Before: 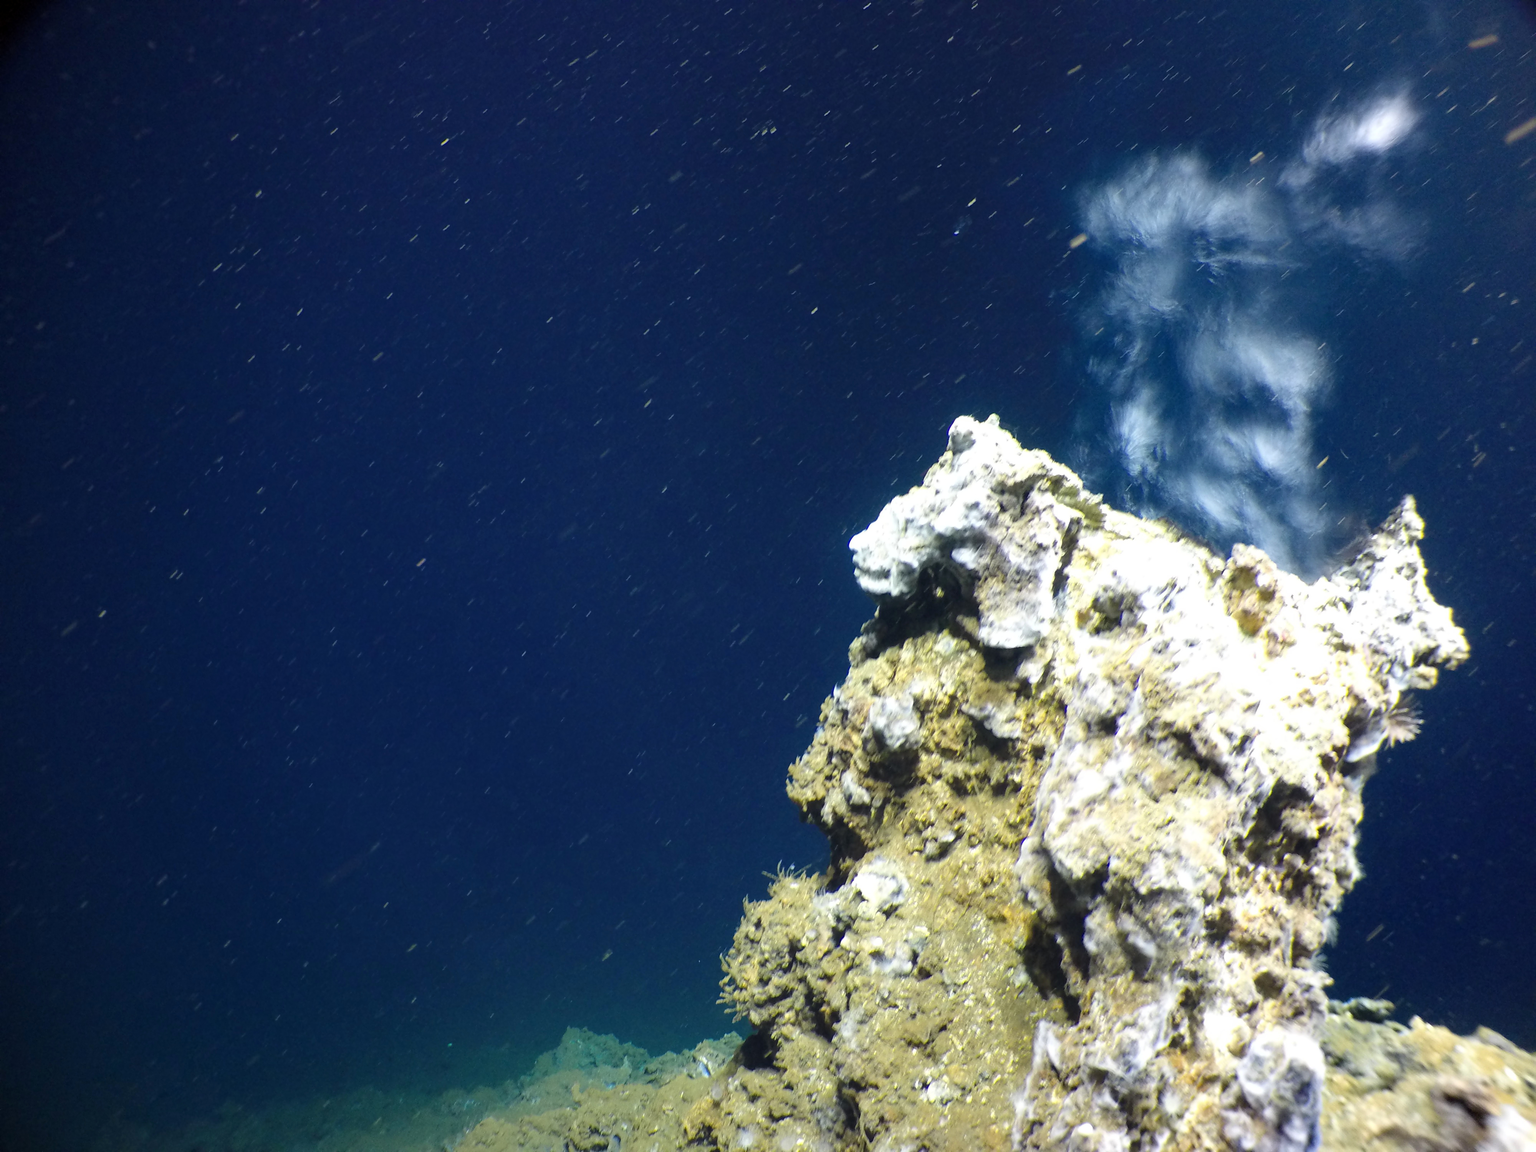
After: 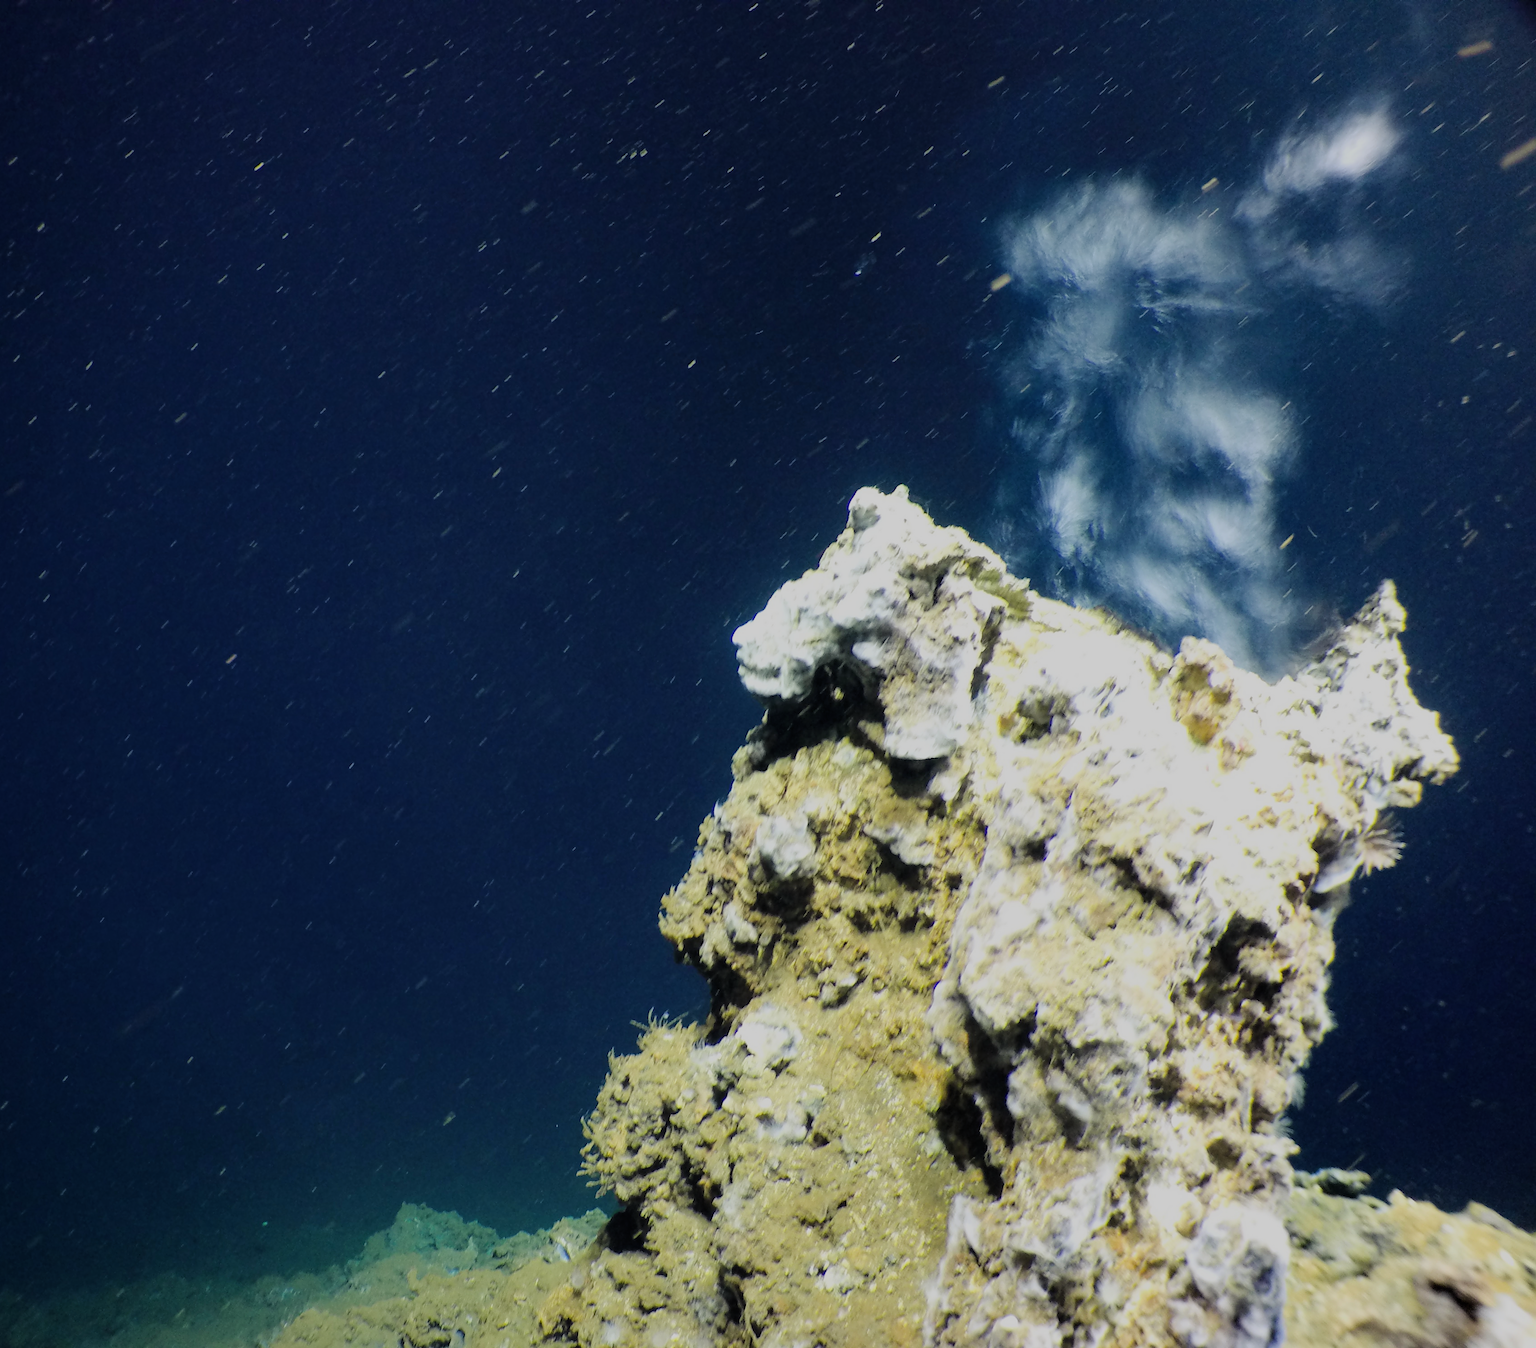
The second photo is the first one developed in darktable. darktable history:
crop and rotate: left 14.584%
rgb curve: curves: ch2 [(0, 0) (0.567, 0.512) (1, 1)], mode RGB, independent channels
filmic rgb: black relative exposure -6.82 EV, white relative exposure 5.89 EV, hardness 2.71
